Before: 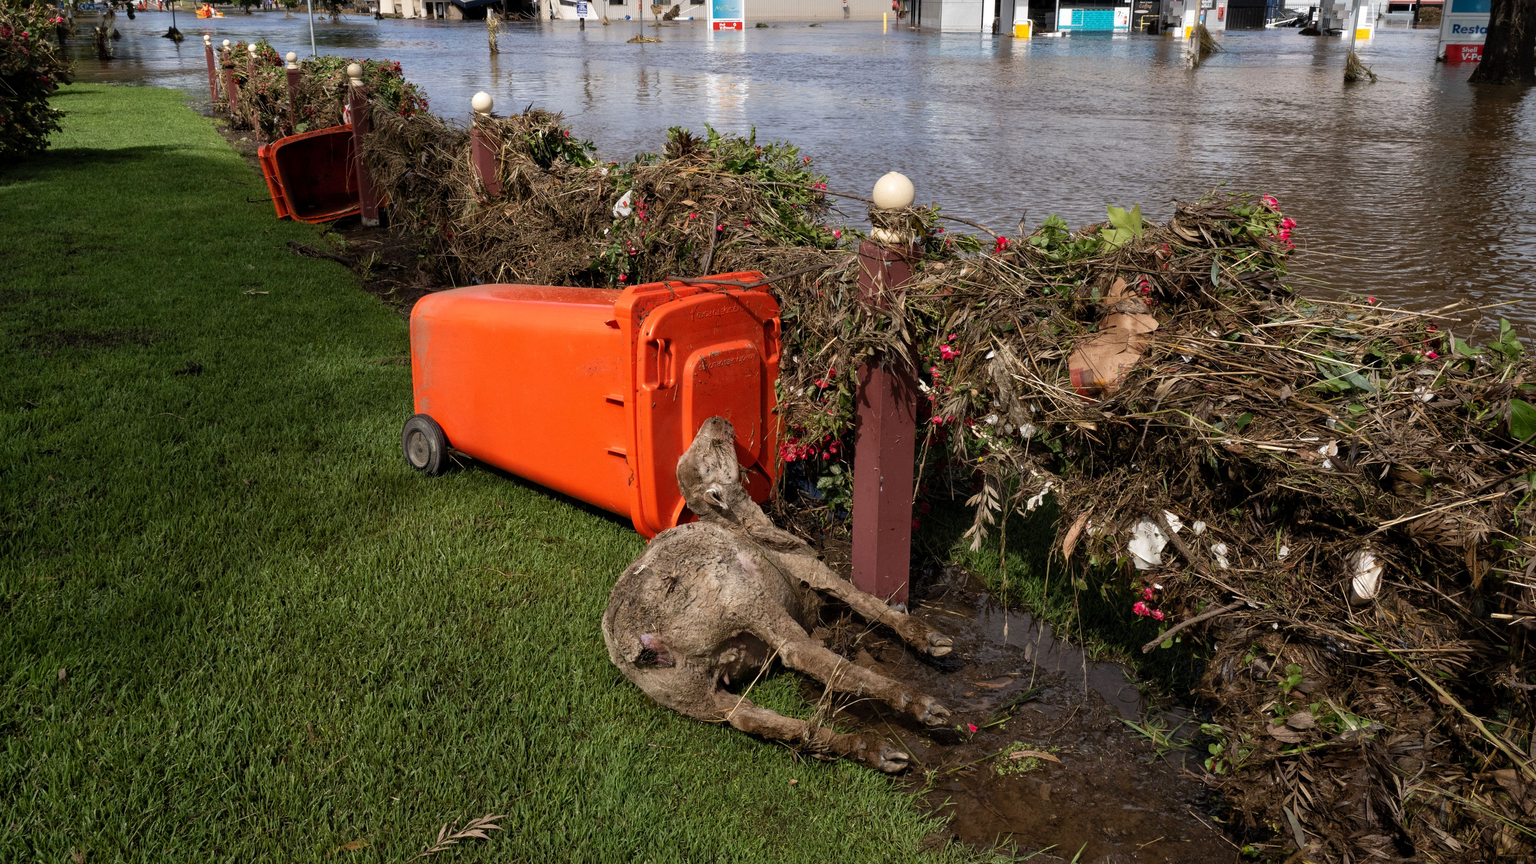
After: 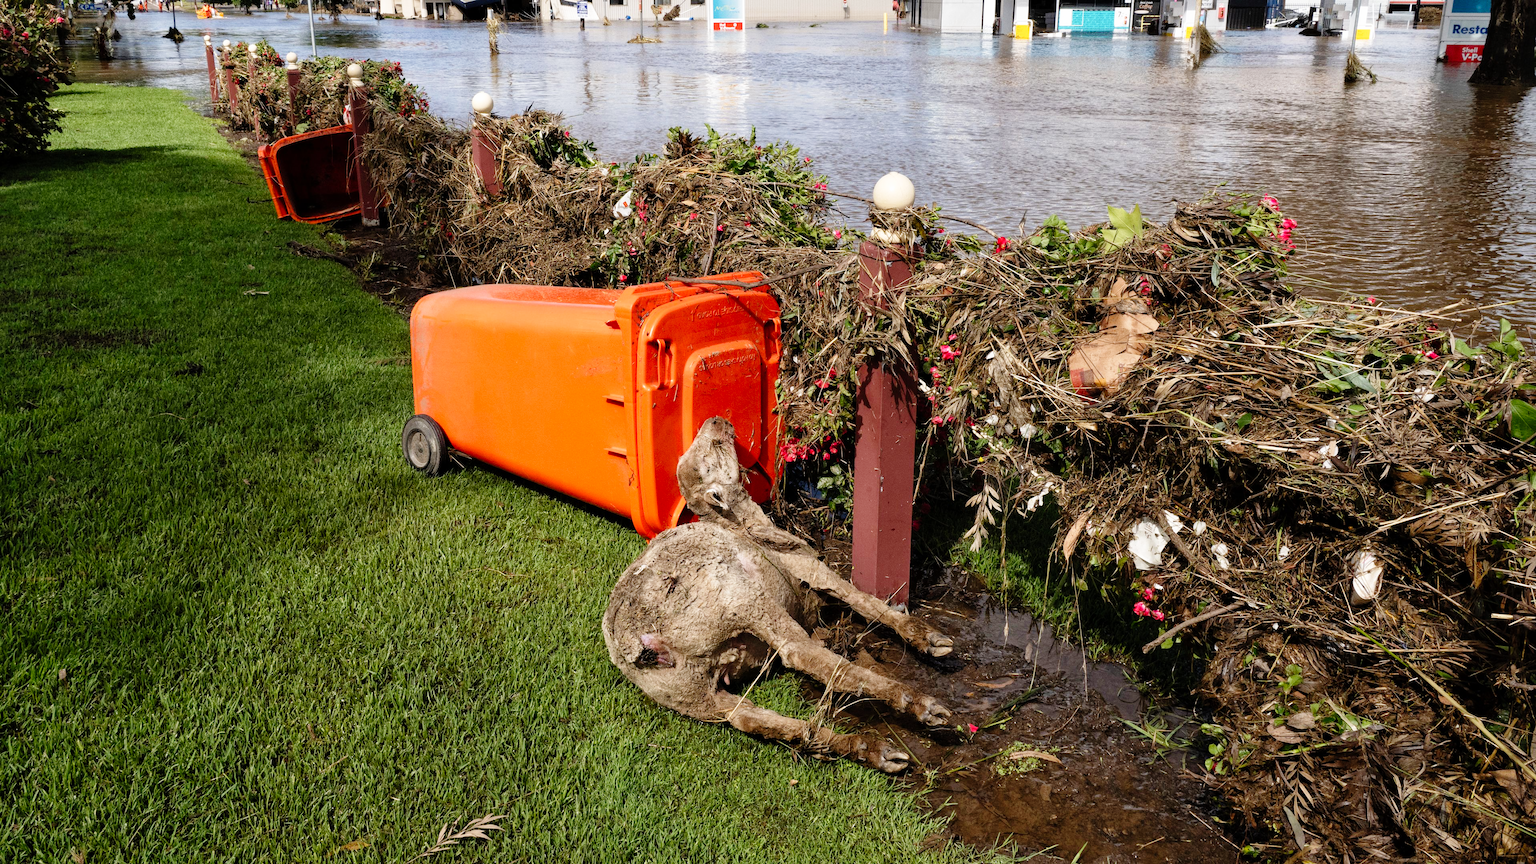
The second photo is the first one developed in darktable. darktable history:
exposure: exposure -0.153 EV, compensate highlight preservation false
base curve: curves: ch0 [(0, 0) (0.008, 0.007) (0.022, 0.029) (0.048, 0.089) (0.092, 0.197) (0.191, 0.399) (0.275, 0.534) (0.357, 0.65) (0.477, 0.78) (0.542, 0.833) (0.799, 0.973) (1, 1)], preserve colors none
